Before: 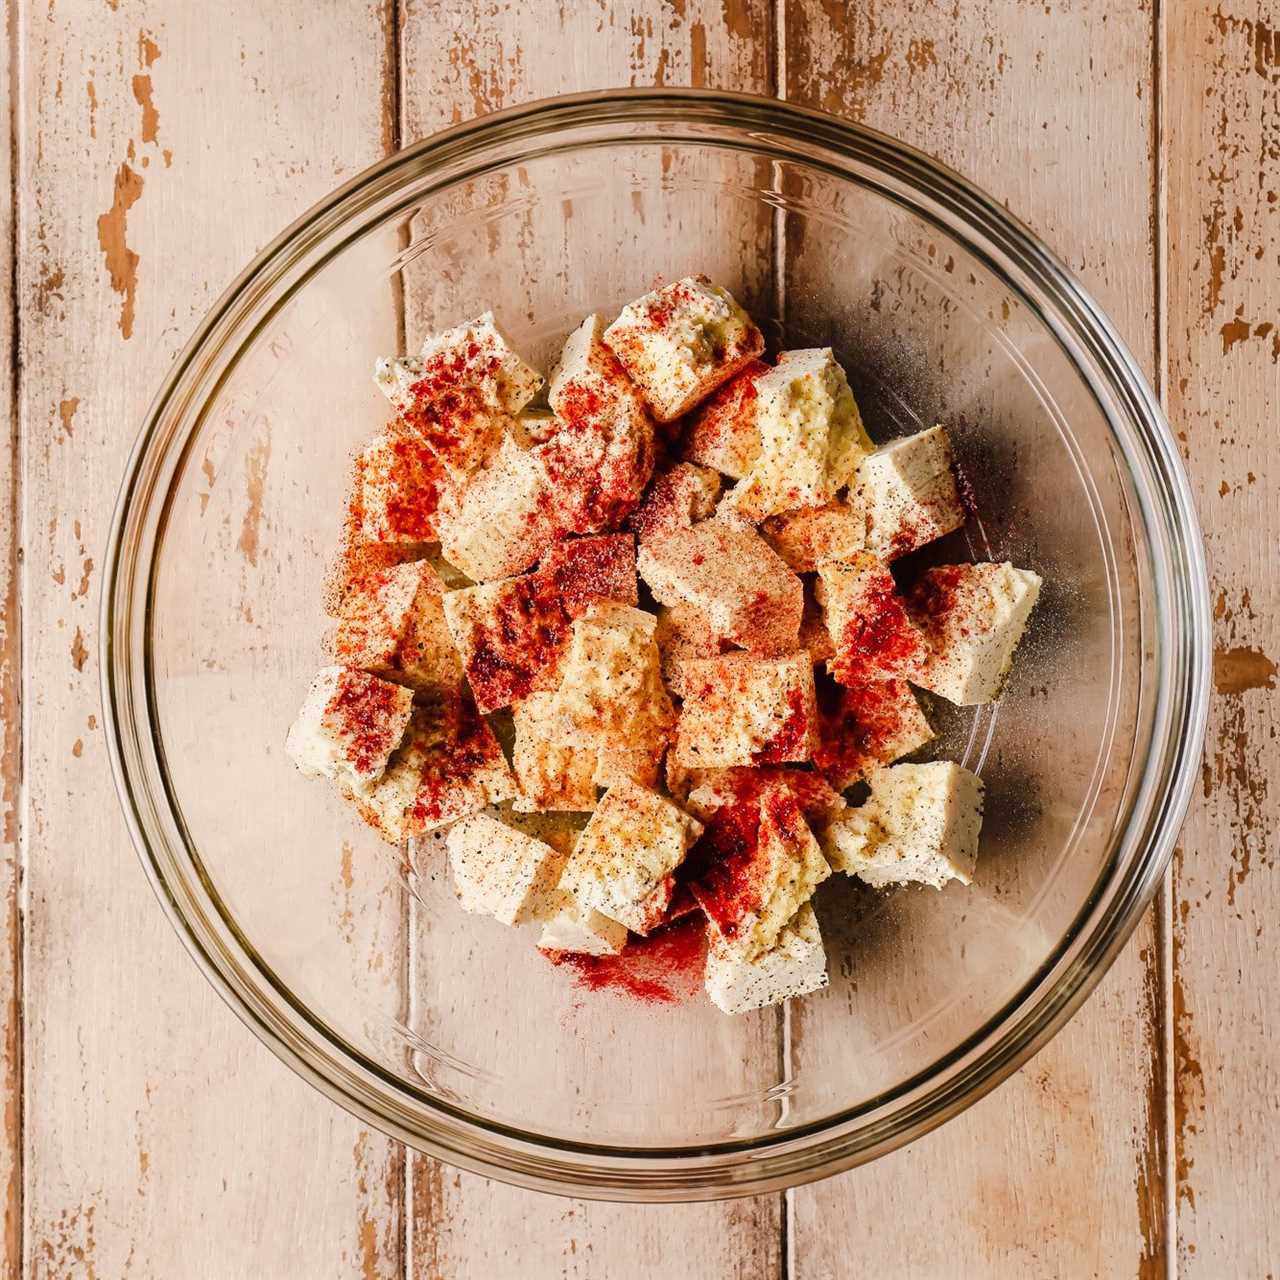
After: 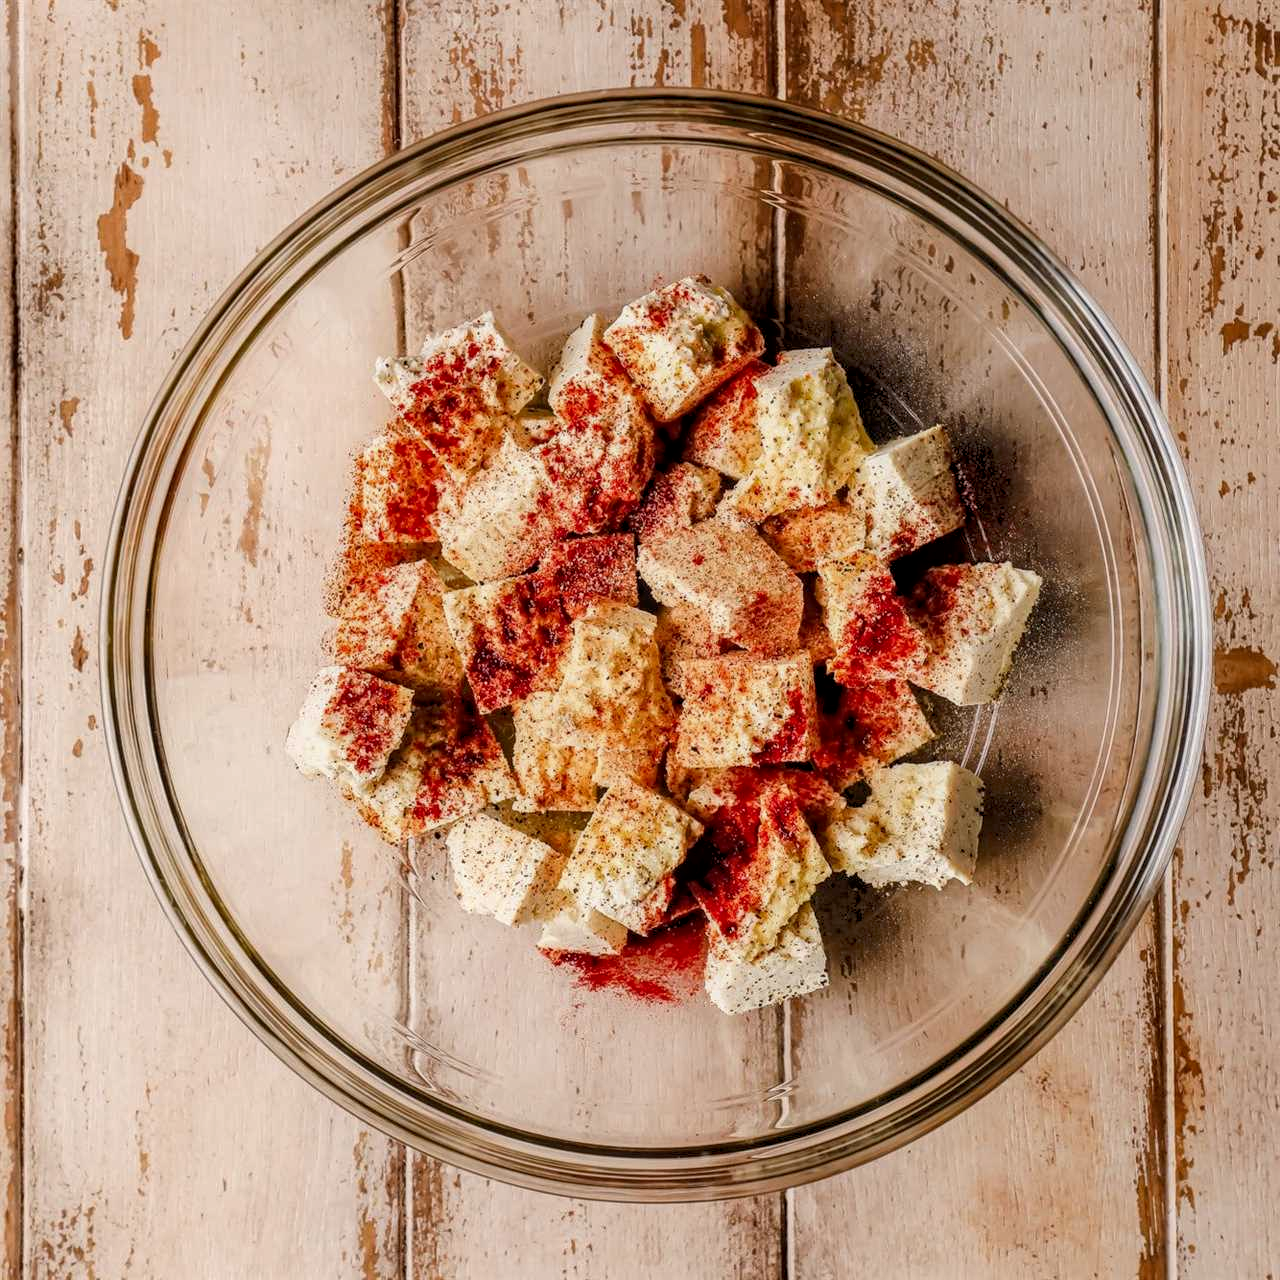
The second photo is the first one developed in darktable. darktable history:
local contrast: on, module defaults
exposure: black level correction 0.002, exposure -0.101 EV, compensate highlight preservation false
tone equalizer: -8 EV -1.83 EV, -7 EV -1.13 EV, -6 EV -1.6 EV
